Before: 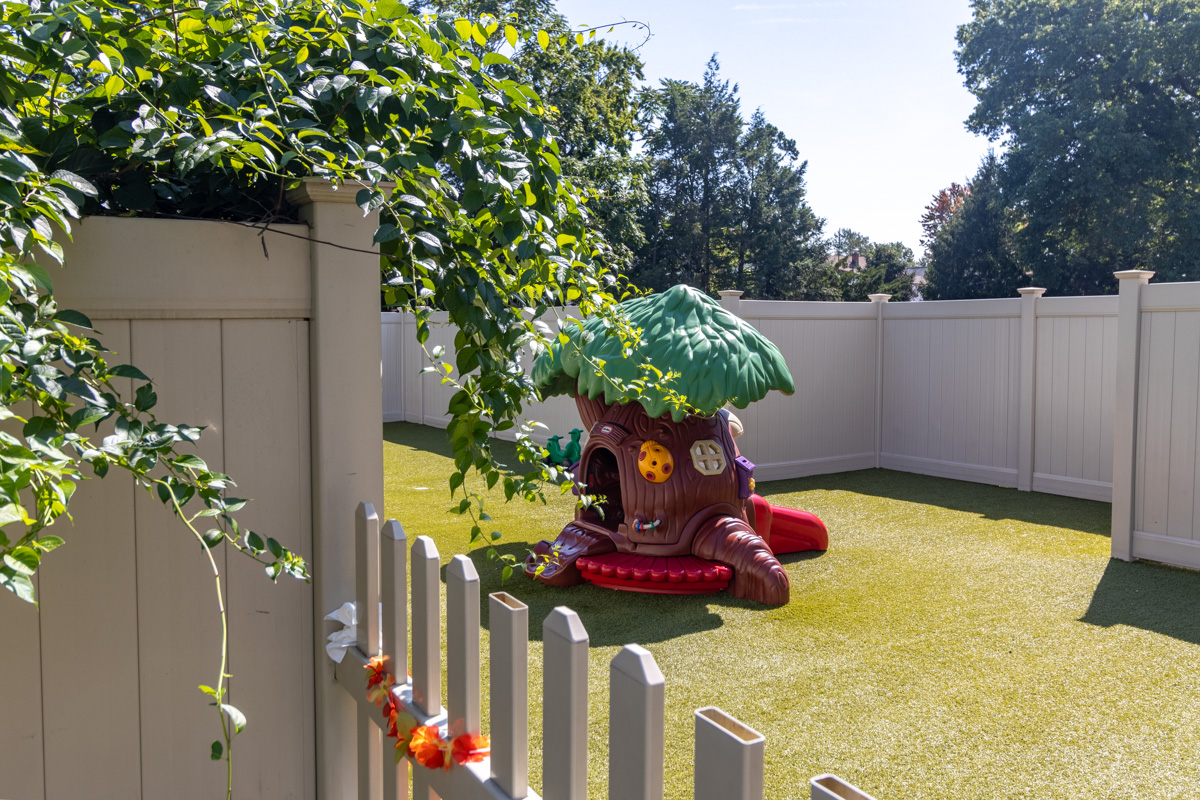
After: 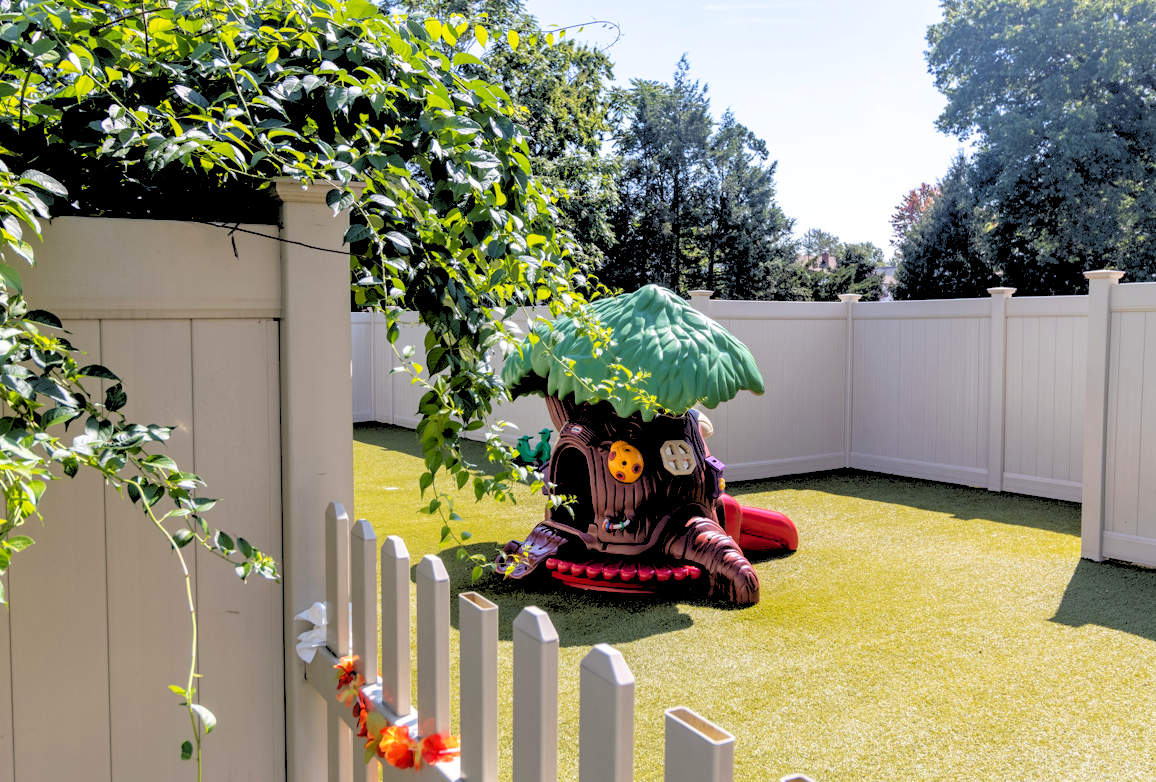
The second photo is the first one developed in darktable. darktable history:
crop and rotate: left 2.536%, right 1.107%, bottom 2.246%
rgb levels: levels [[0.027, 0.429, 0.996], [0, 0.5, 1], [0, 0.5, 1]]
